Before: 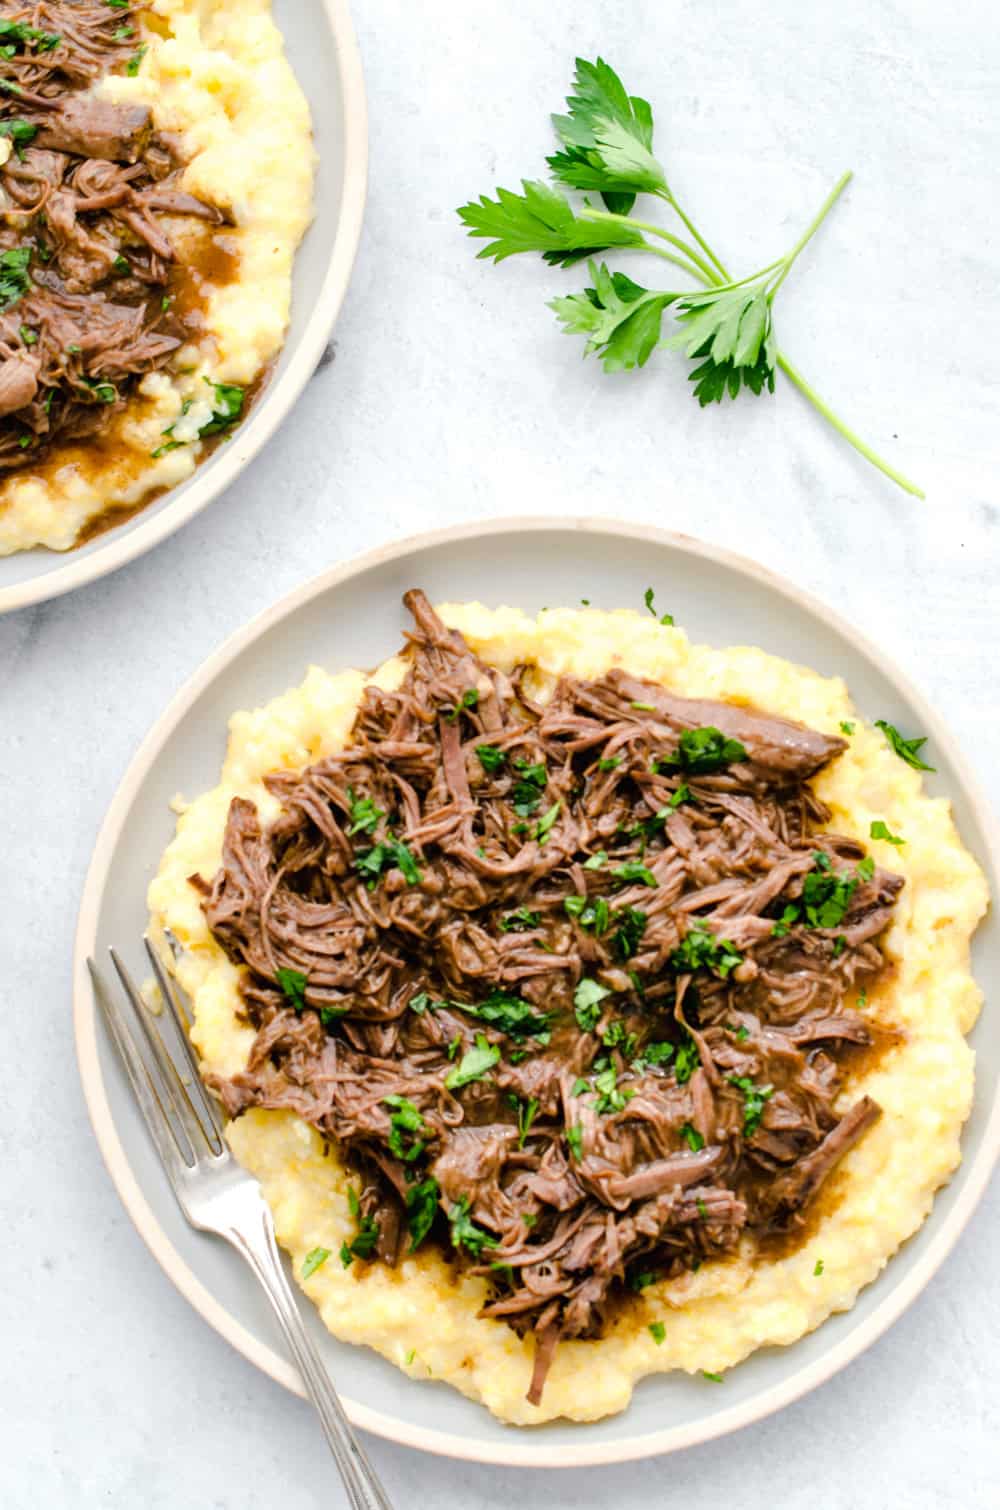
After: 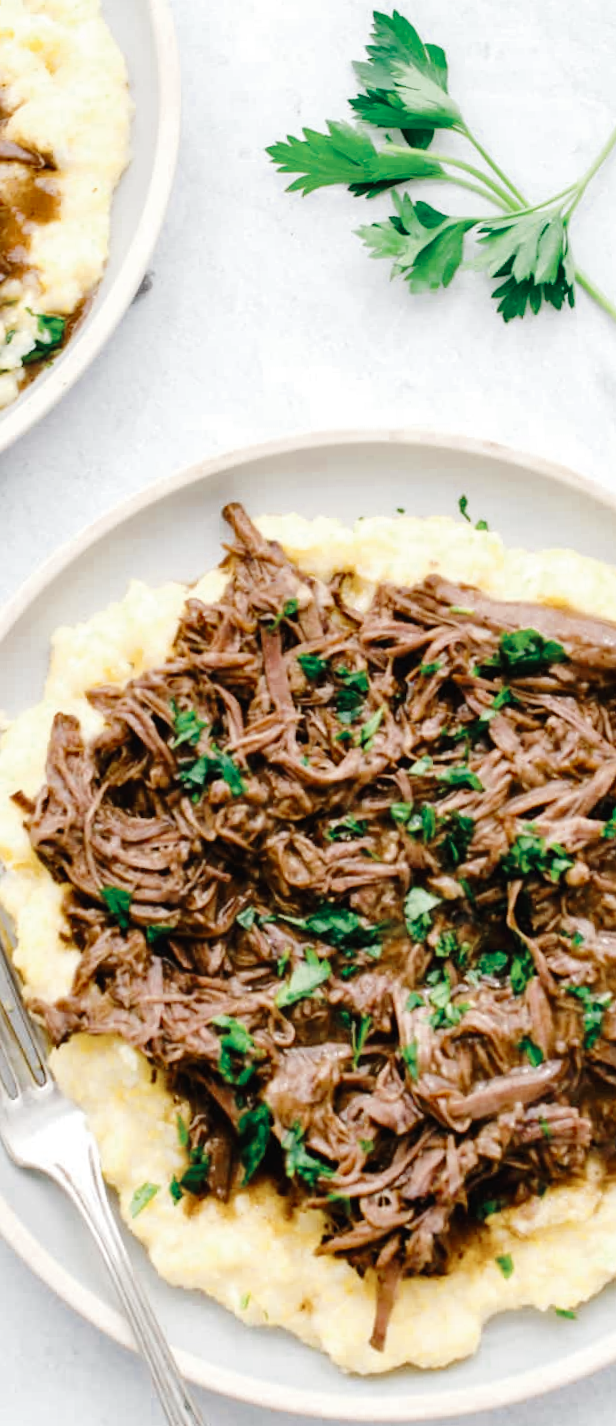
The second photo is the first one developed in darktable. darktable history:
crop and rotate: left 15.055%, right 18.278%
rotate and perspective: rotation -1.68°, lens shift (vertical) -0.146, crop left 0.049, crop right 0.912, crop top 0.032, crop bottom 0.96
tone curve: curves: ch0 [(0, 0) (0.003, 0.015) (0.011, 0.019) (0.025, 0.026) (0.044, 0.041) (0.069, 0.057) (0.1, 0.085) (0.136, 0.116) (0.177, 0.158) (0.224, 0.215) (0.277, 0.286) (0.335, 0.367) (0.399, 0.452) (0.468, 0.534) (0.543, 0.612) (0.623, 0.698) (0.709, 0.775) (0.801, 0.858) (0.898, 0.928) (1, 1)], preserve colors none
color zones: curves: ch0 [(0, 0.5) (0.125, 0.4) (0.25, 0.5) (0.375, 0.4) (0.5, 0.4) (0.625, 0.35) (0.75, 0.35) (0.875, 0.5)]; ch1 [(0, 0.35) (0.125, 0.45) (0.25, 0.35) (0.375, 0.35) (0.5, 0.35) (0.625, 0.35) (0.75, 0.45) (0.875, 0.35)]; ch2 [(0, 0.6) (0.125, 0.5) (0.25, 0.5) (0.375, 0.6) (0.5, 0.6) (0.625, 0.5) (0.75, 0.5) (0.875, 0.5)]
